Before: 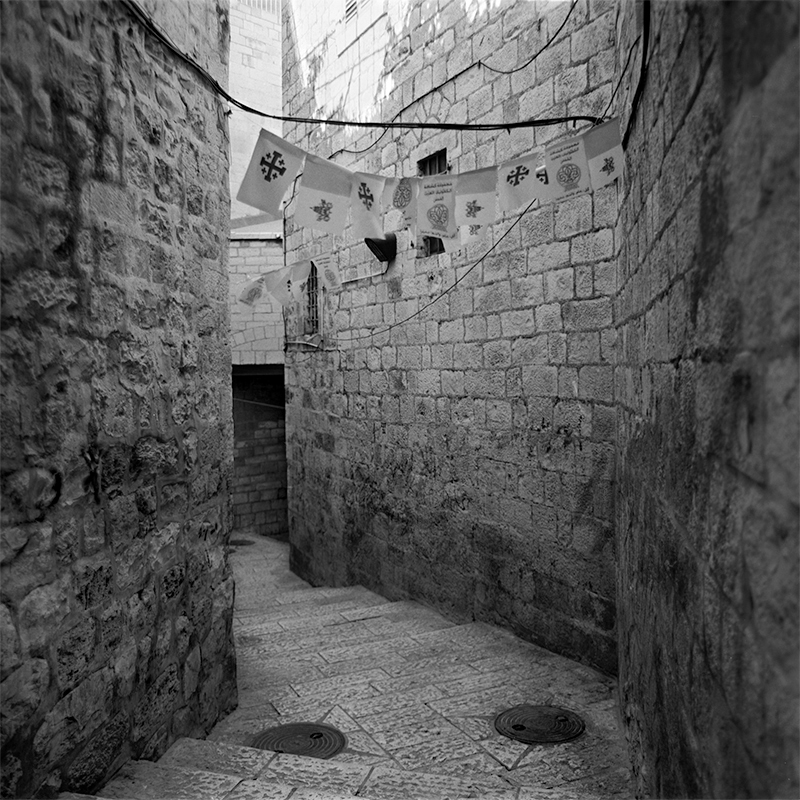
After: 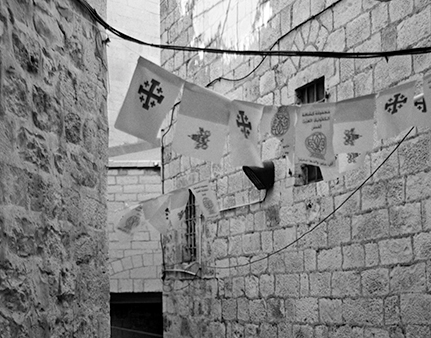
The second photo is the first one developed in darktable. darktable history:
tone equalizer: on, module defaults
crop: left 15.306%, top 9.065%, right 30.789%, bottom 48.638%
